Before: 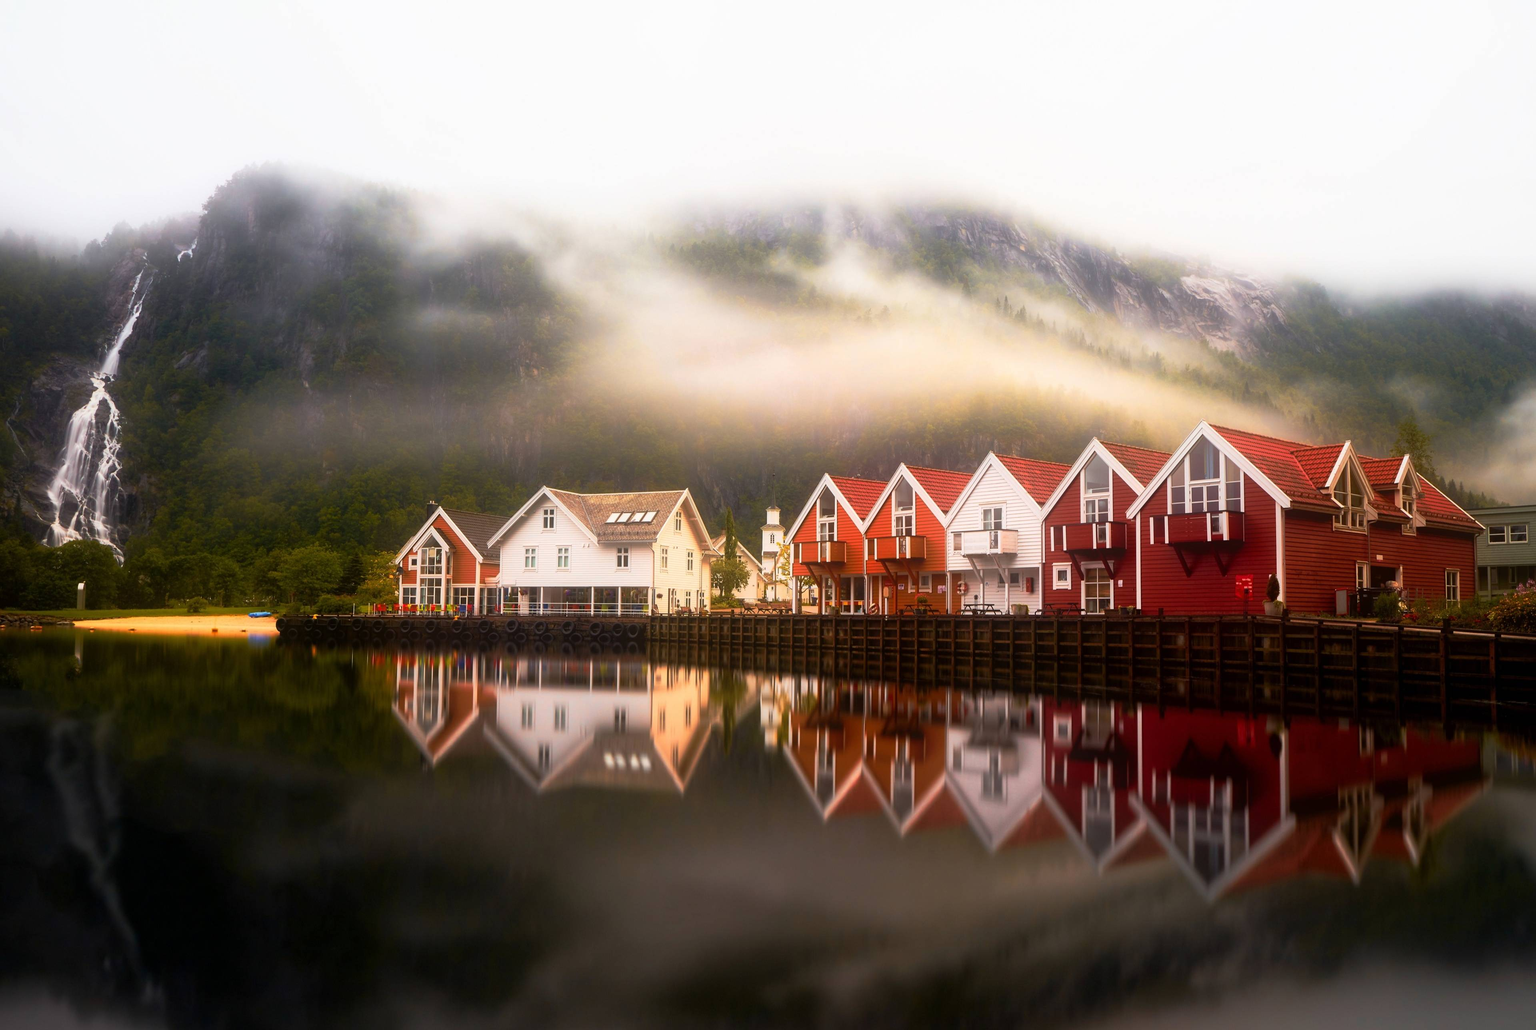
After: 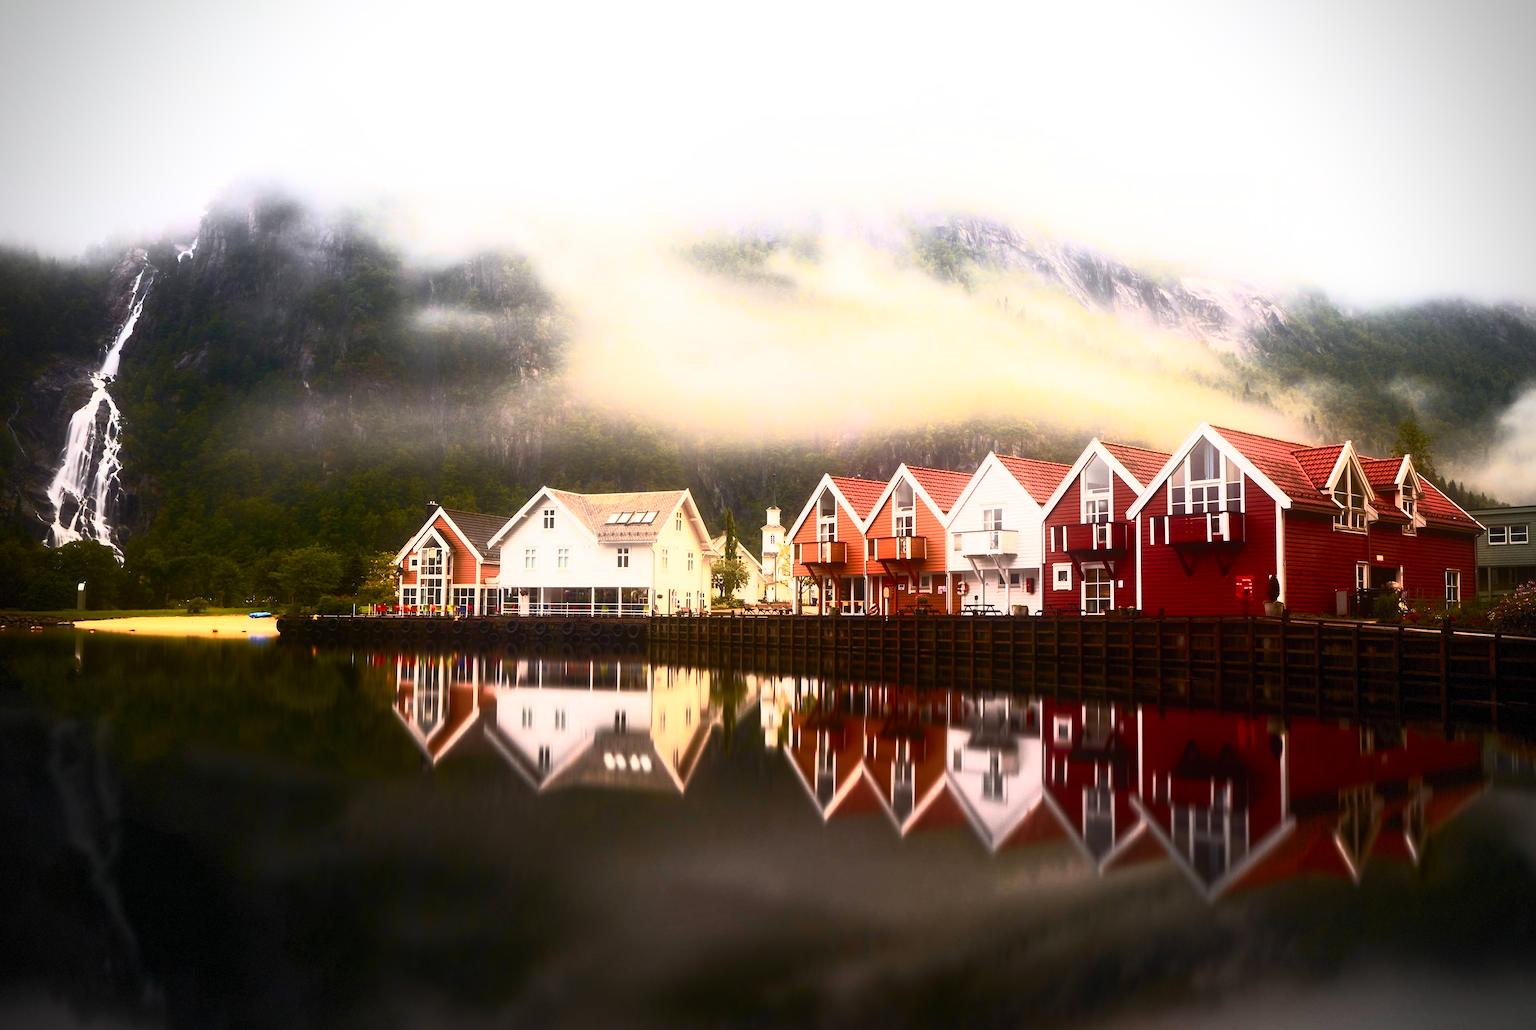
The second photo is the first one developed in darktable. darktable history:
contrast brightness saturation: contrast 0.63, brightness 0.356, saturation 0.142
vignetting: brightness -0.575, dithering 8-bit output
